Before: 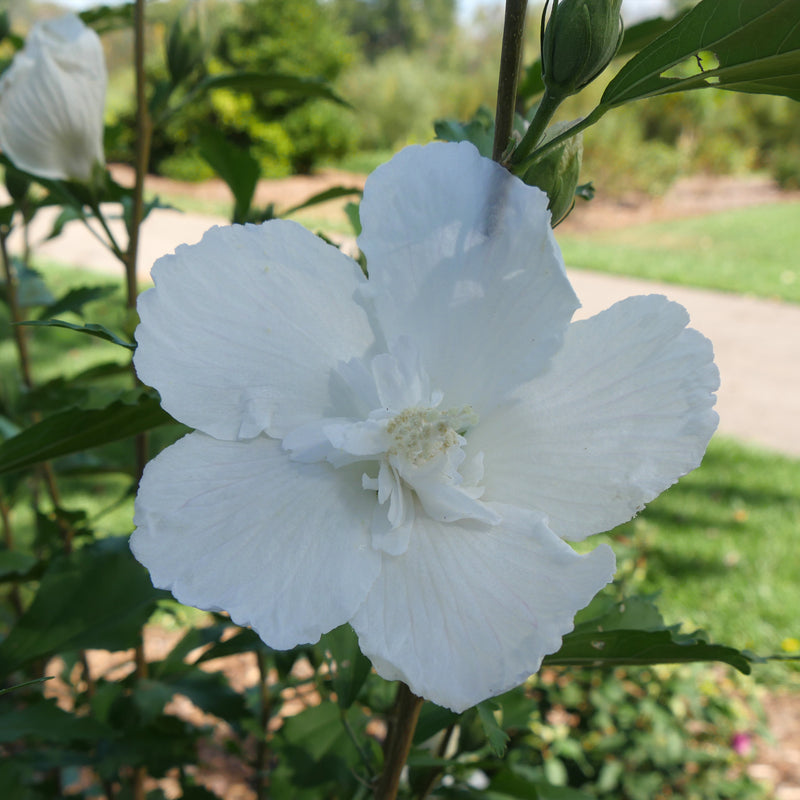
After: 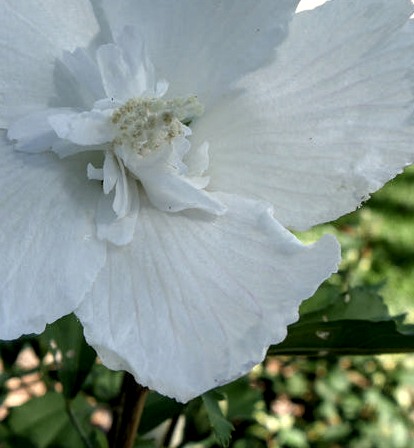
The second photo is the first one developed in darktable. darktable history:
local contrast: highlights 80%, shadows 57%, detail 175%, midtone range 0.602
contrast brightness saturation: saturation -0.05
crop: left 34.479%, top 38.822%, right 13.718%, bottom 5.172%
